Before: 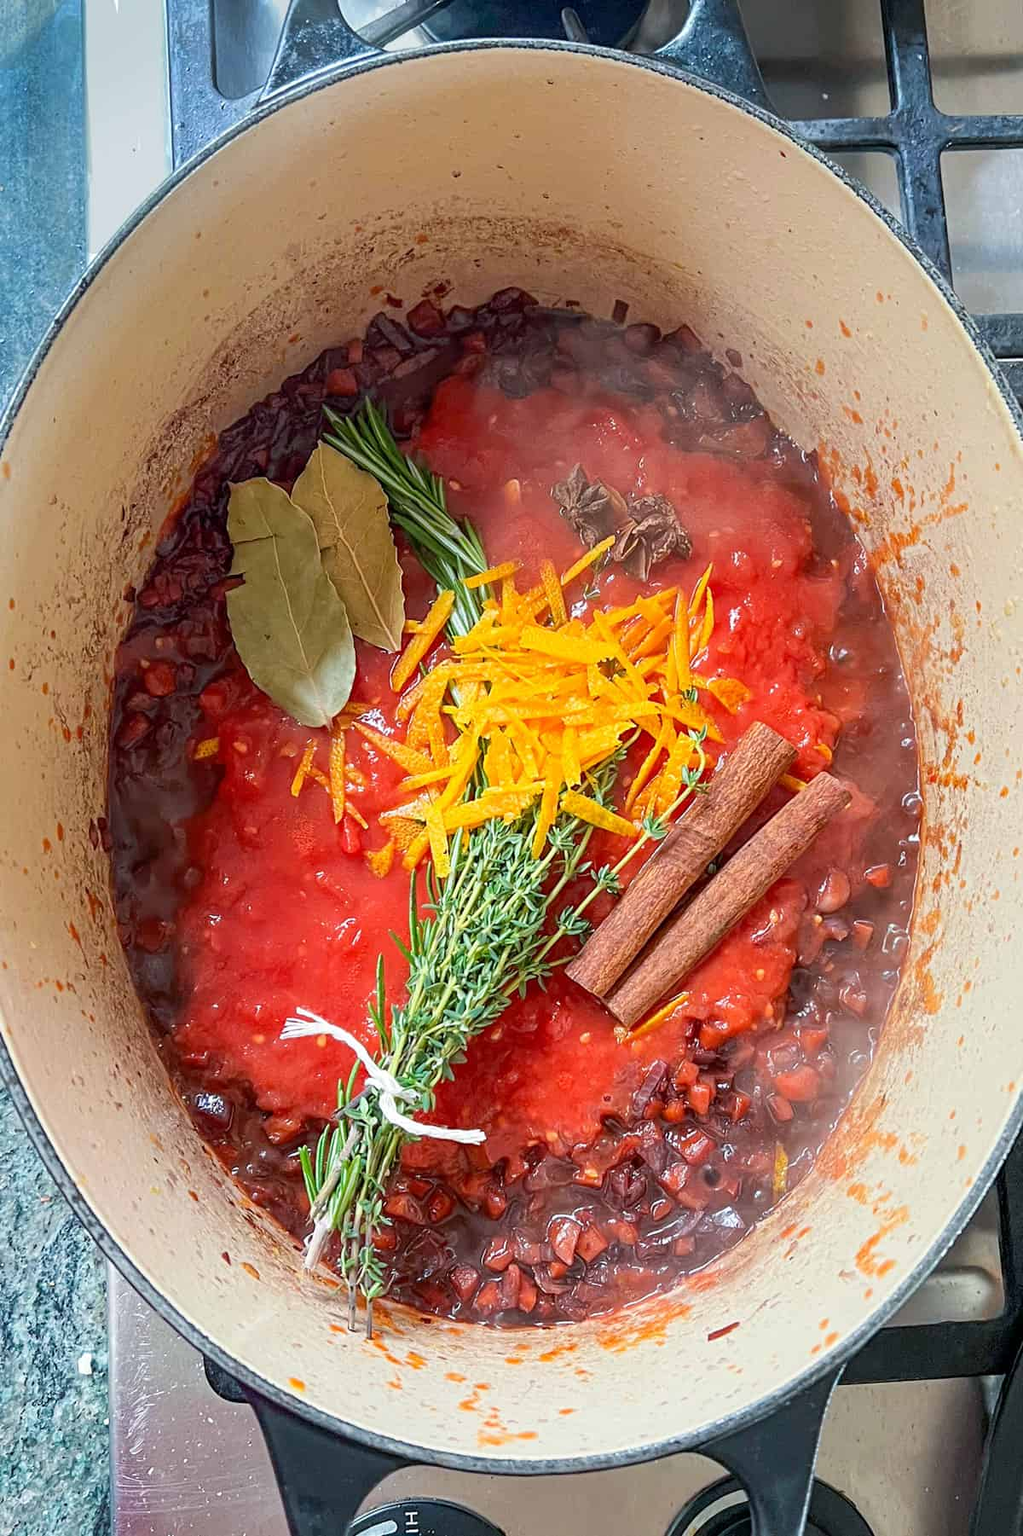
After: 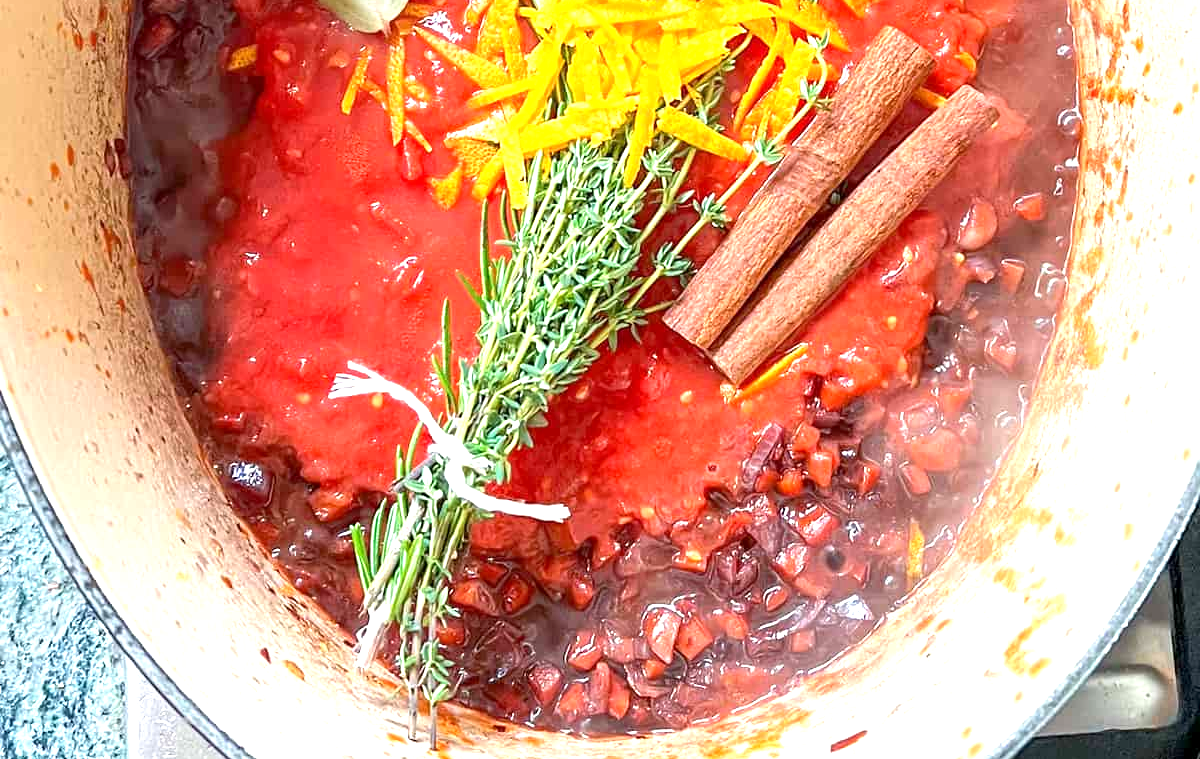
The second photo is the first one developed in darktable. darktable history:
exposure: black level correction 0.001, exposure 0.955 EV, compensate exposure bias true, compensate highlight preservation false
crop: top 45.551%, bottom 12.262%
